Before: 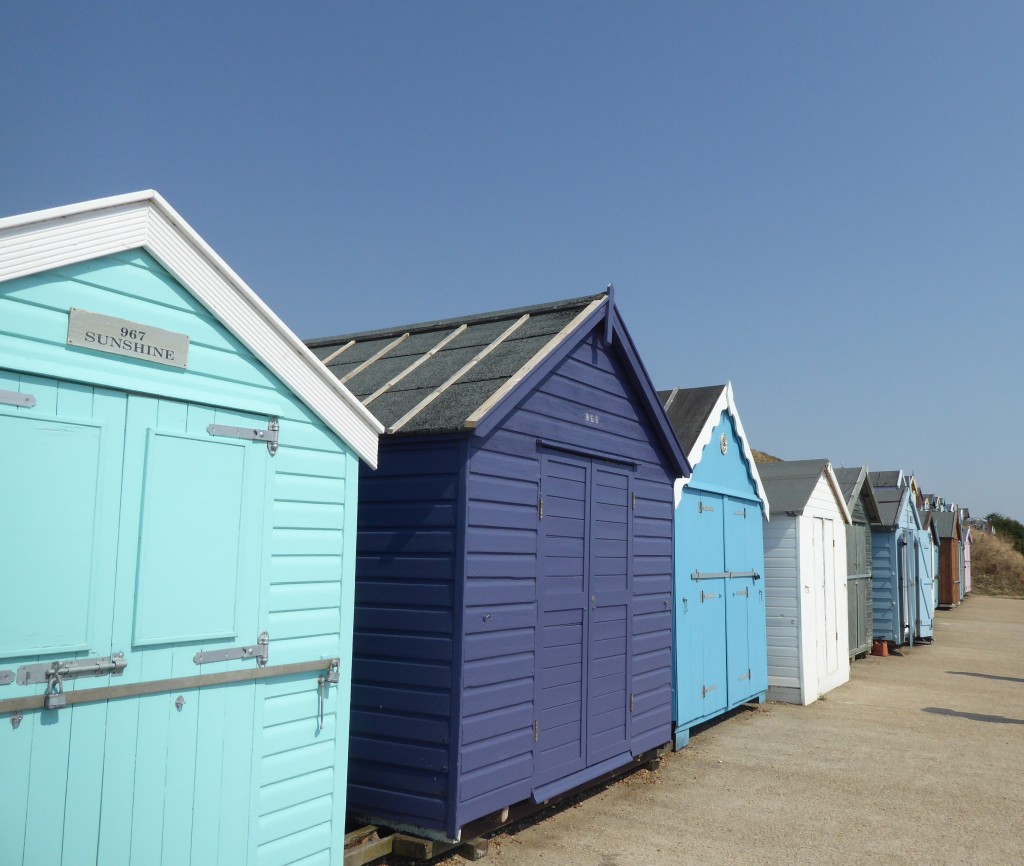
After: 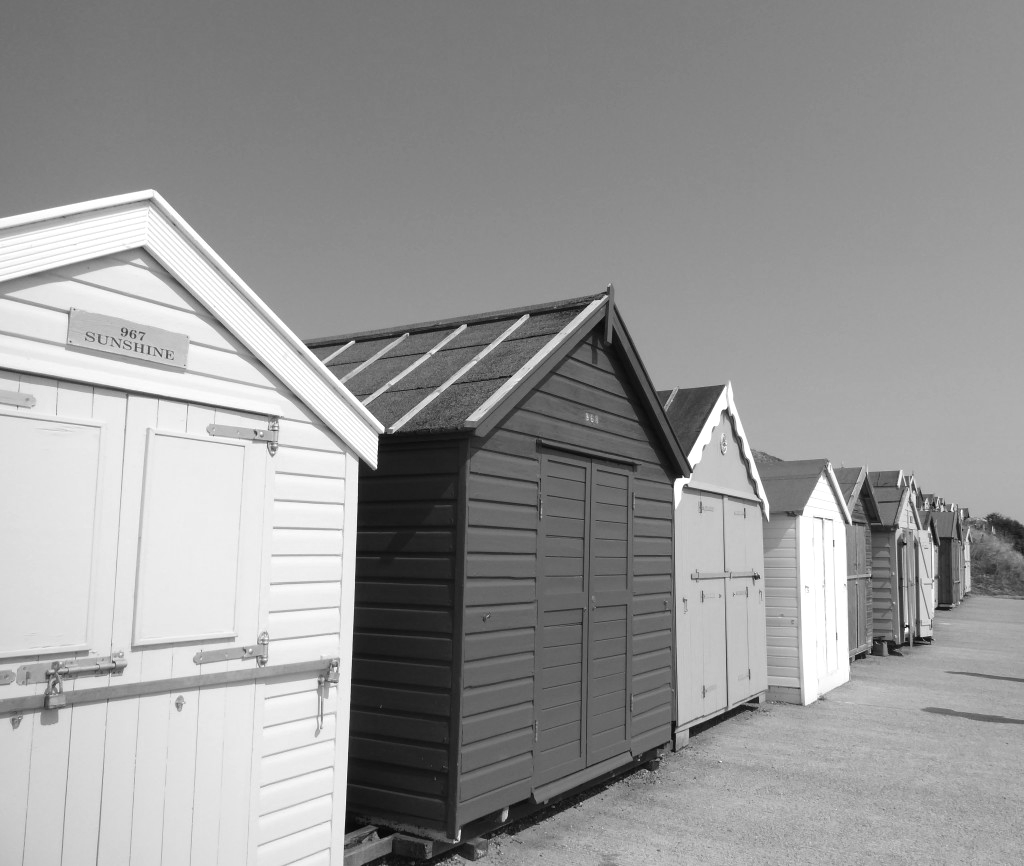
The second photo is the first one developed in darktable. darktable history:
levels: levels [0, 0.476, 0.951]
monochrome: on, module defaults
